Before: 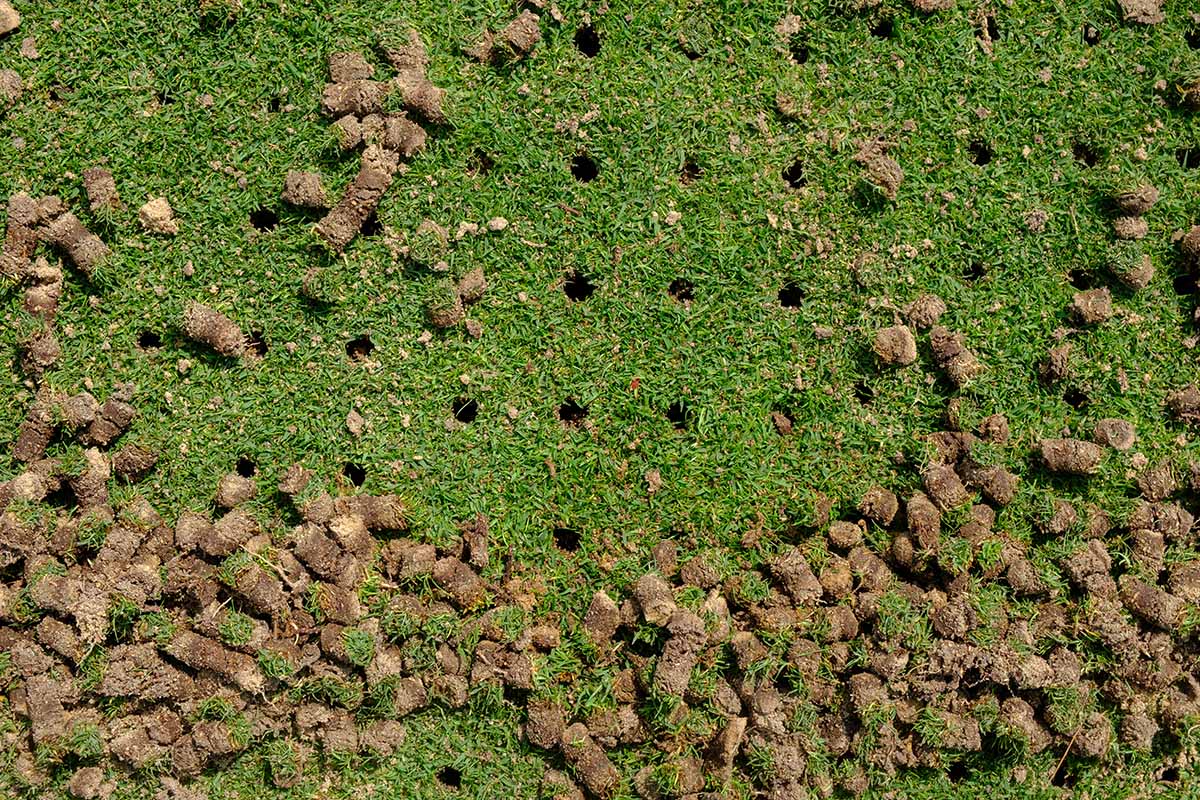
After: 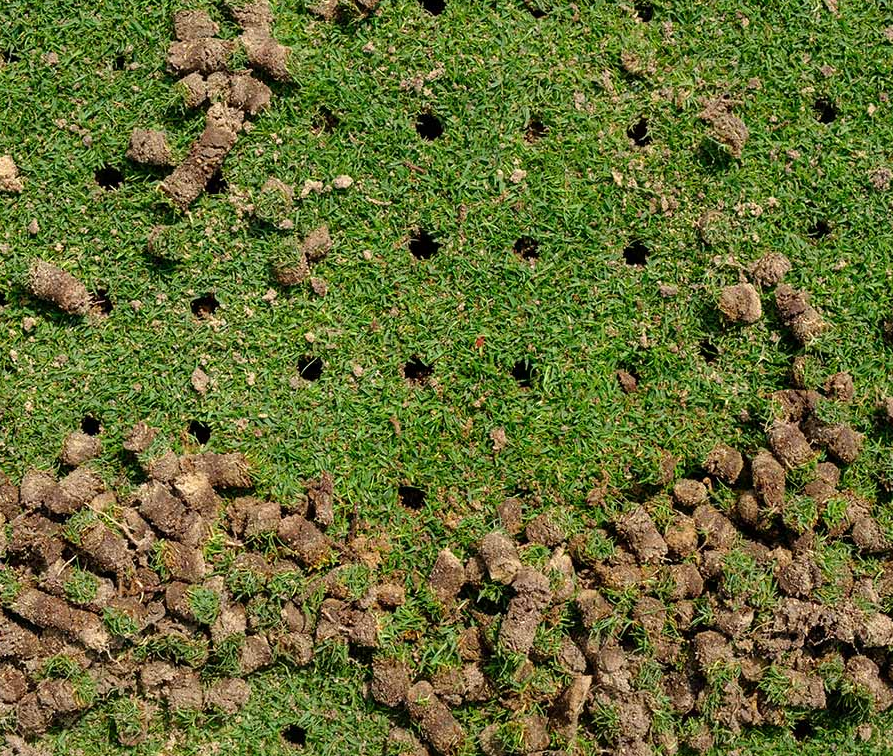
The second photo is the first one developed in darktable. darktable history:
crop and rotate: left 12.937%, top 5.406%, right 12.585%
